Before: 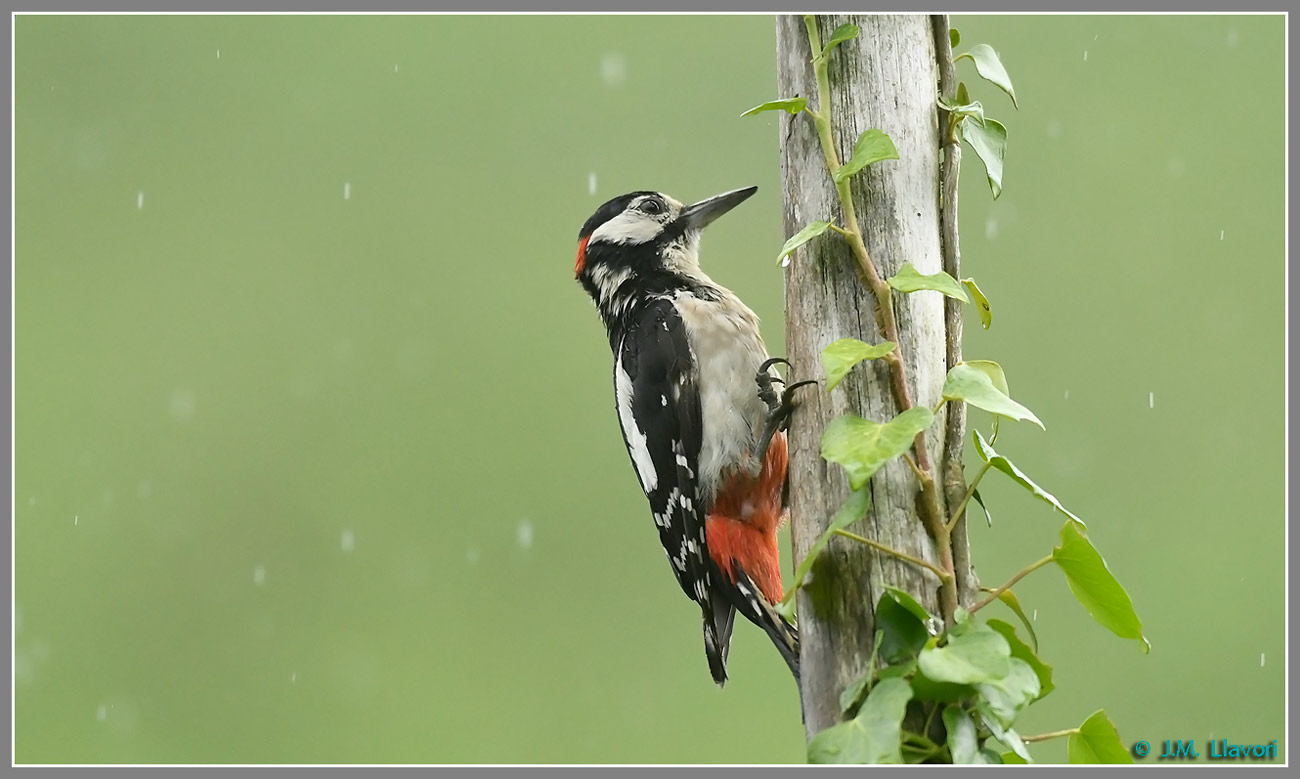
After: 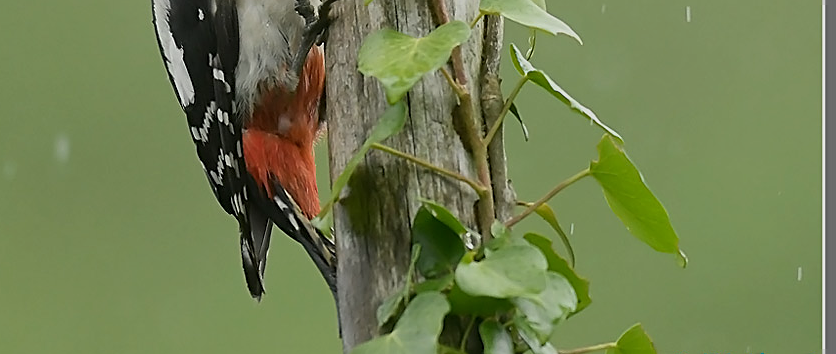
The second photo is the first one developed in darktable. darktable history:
sharpen: on, module defaults
crop and rotate: left 35.656%, top 49.658%, bottom 4.814%
exposure: exposure -0.608 EV, compensate highlight preservation false
